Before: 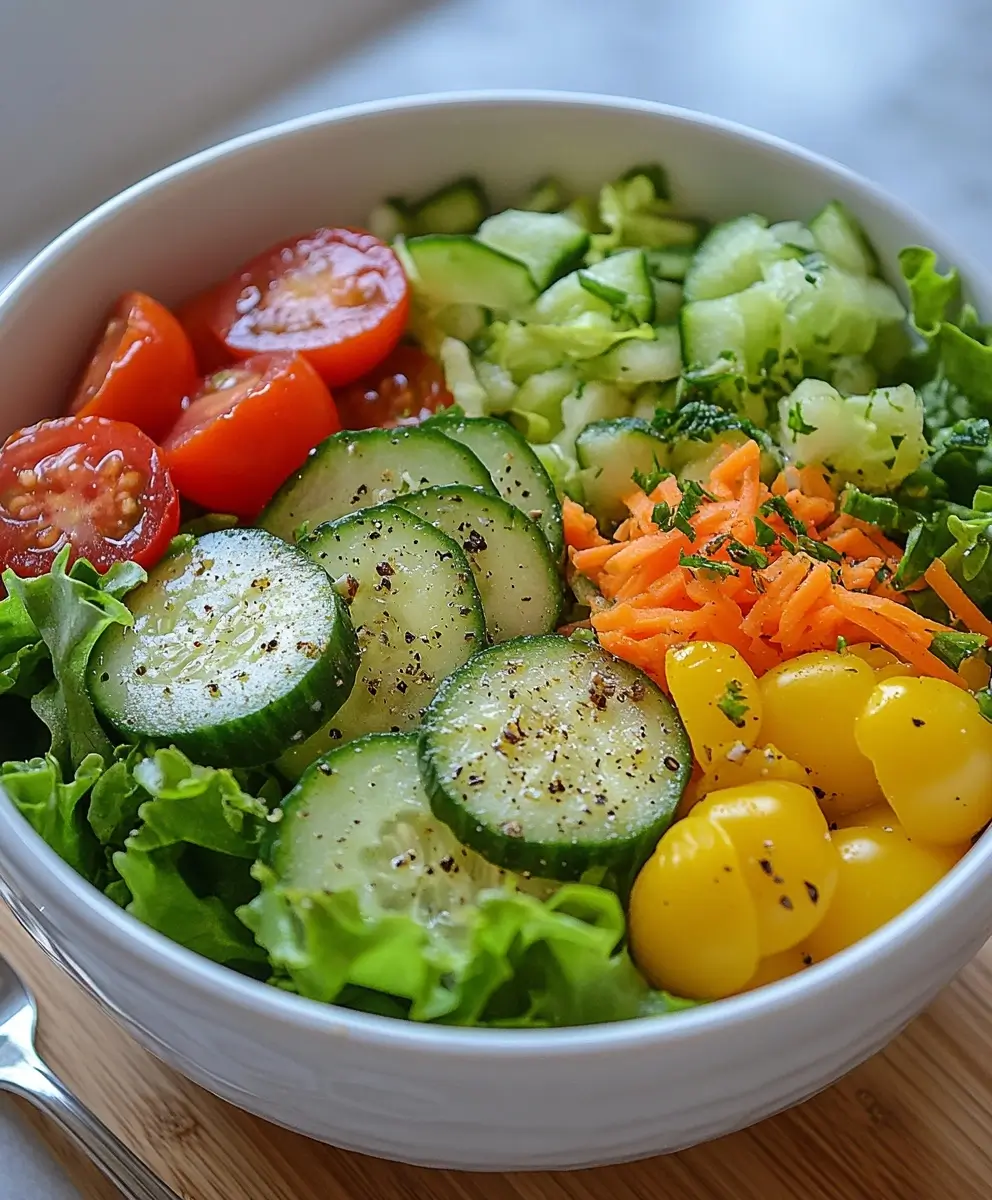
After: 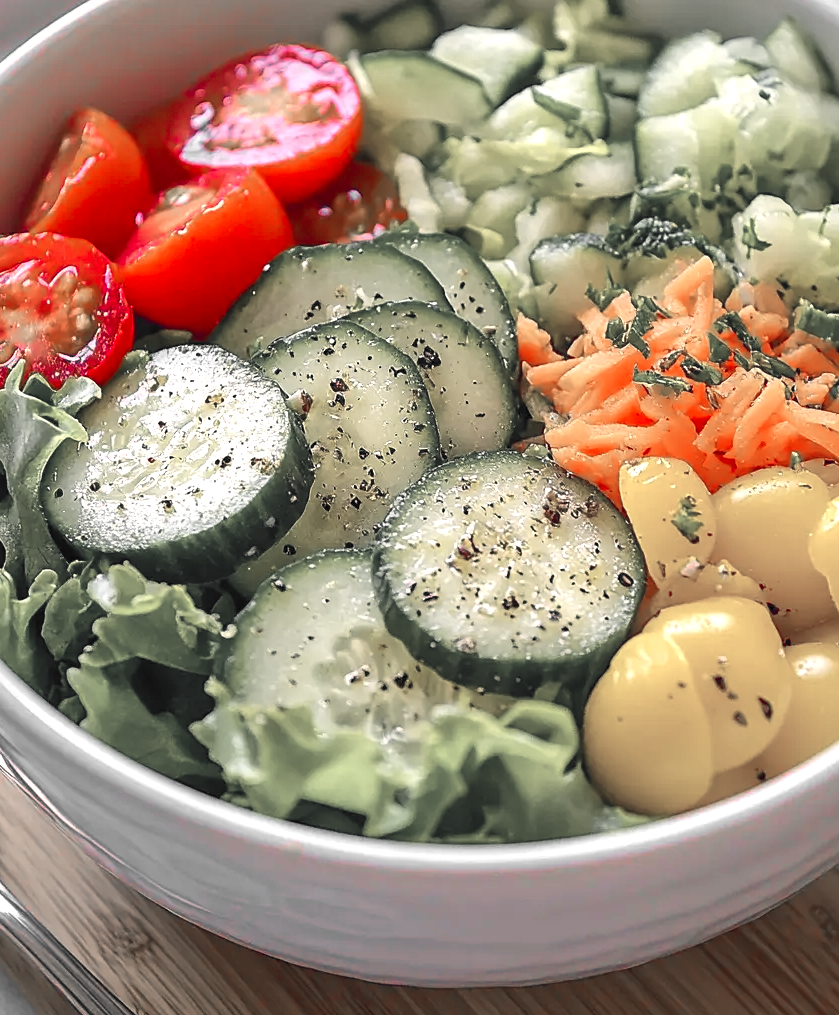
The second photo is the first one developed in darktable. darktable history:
color correction: highlights a* 10.27, highlights b* 13.9, shadows a* -9.75, shadows b* -14.84
exposure: black level correction 0, exposure 0.692 EV, compensate exposure bias true, compensate highlight preservation false
base curve: curves: ch0 [(0, 0) (0.303, 0.277) (1, 1)], preserve colors none
crop and rotate: left 4.707%, top 15.395%, right 10.667%
color zones: curves: ch1 [(0, 0.831) (0.08, 0.771) (0.157, 0.268) (0.241, 0.207) (0.562, -0.005) (0.714, -0.013) (0.876, 0.01) (1, 0.831)]
